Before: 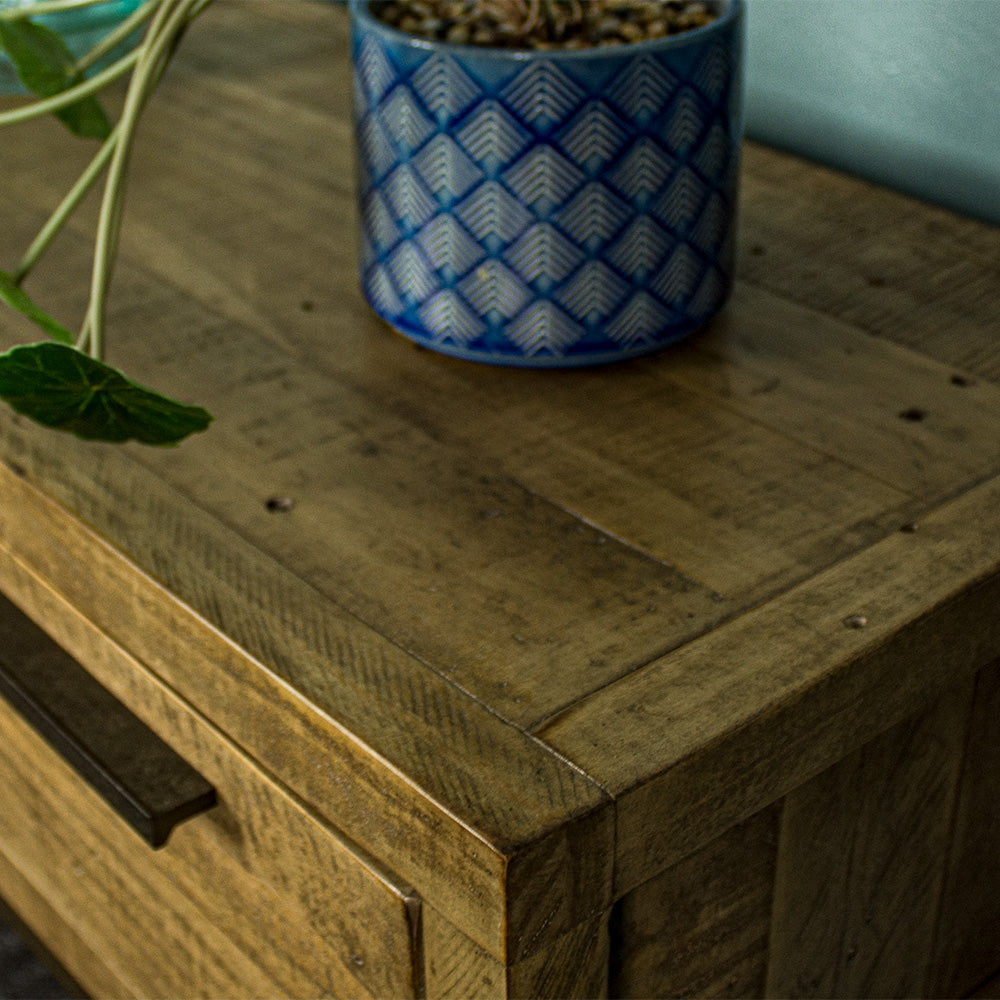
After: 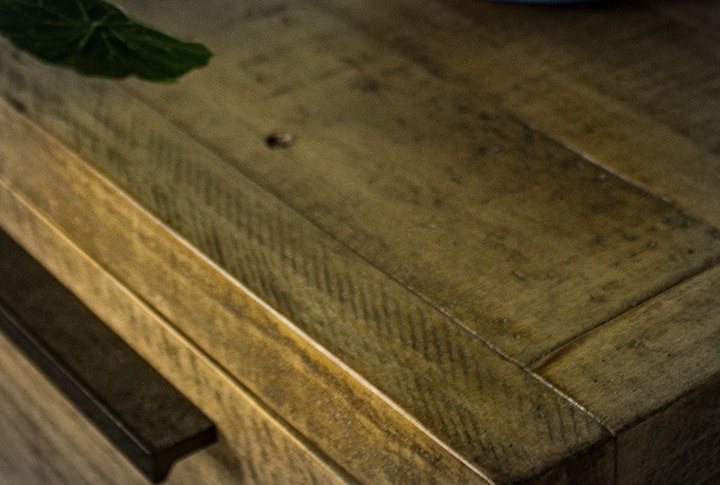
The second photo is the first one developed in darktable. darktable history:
vignetting: automatic ratio true
crop: top 36.498%, right 27.964%, bottom 14.995%
